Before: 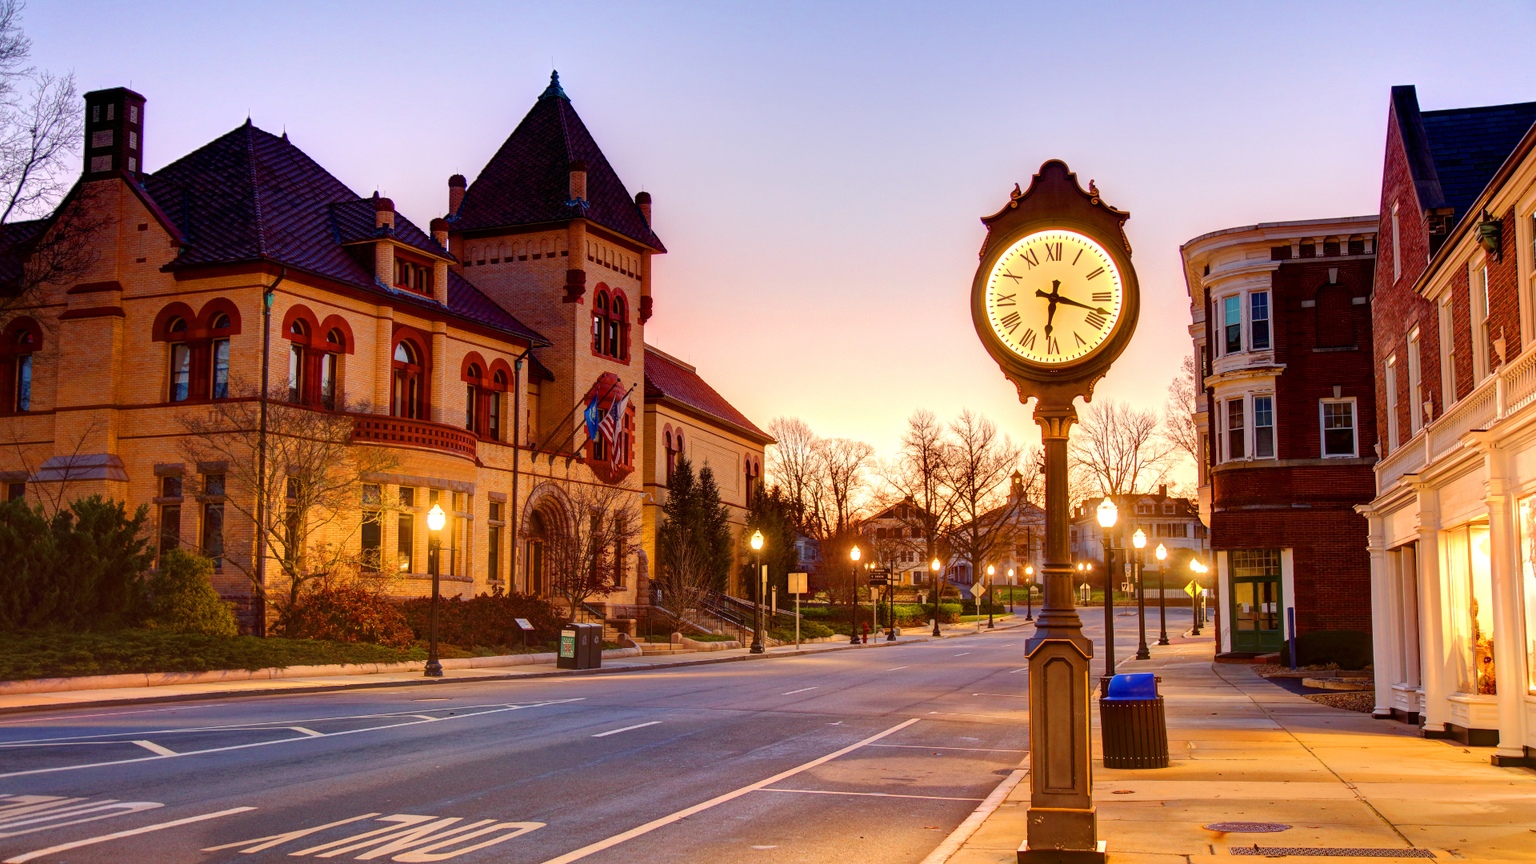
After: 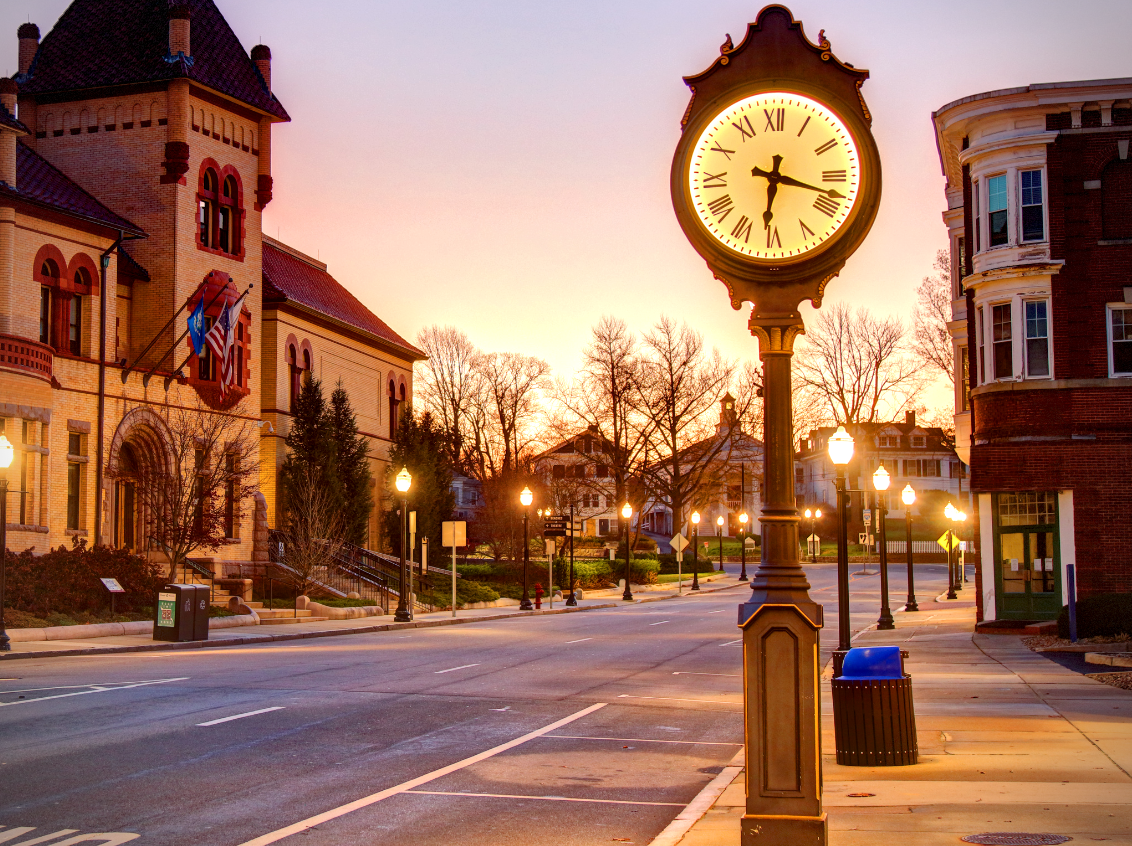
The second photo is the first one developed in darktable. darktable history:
crop and rotate: left 28.296%, top 18.087%, right 12.697%, bottom 3.506%
local contrast: mode bilateral grid, contrast 21, coarseness 50, detail 129%, midtone range 0.2
vignetting: brightness -0.467, saturation -0.29, dithering 8-bit output
